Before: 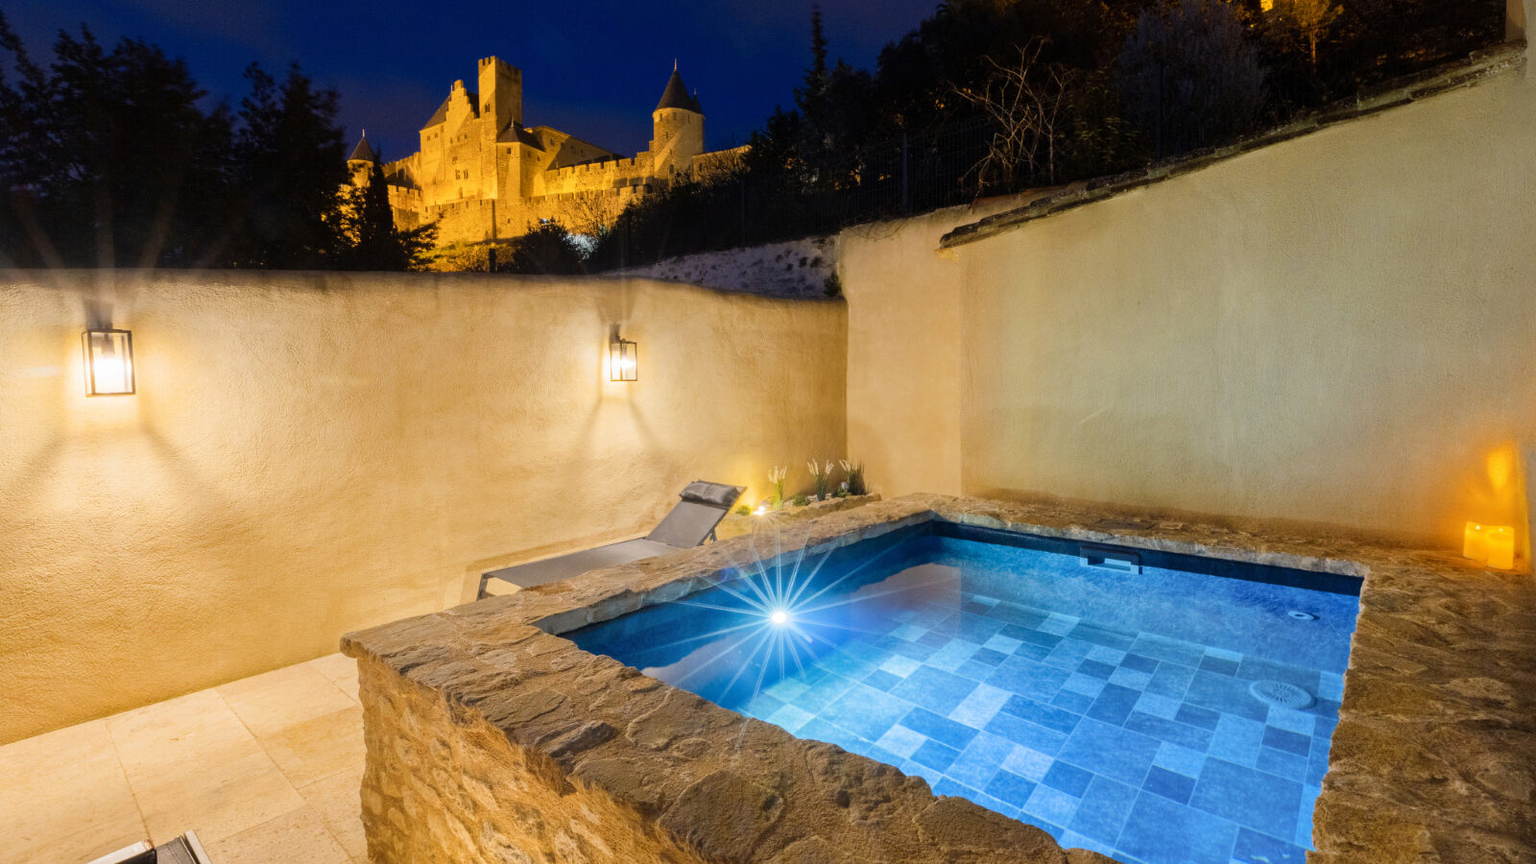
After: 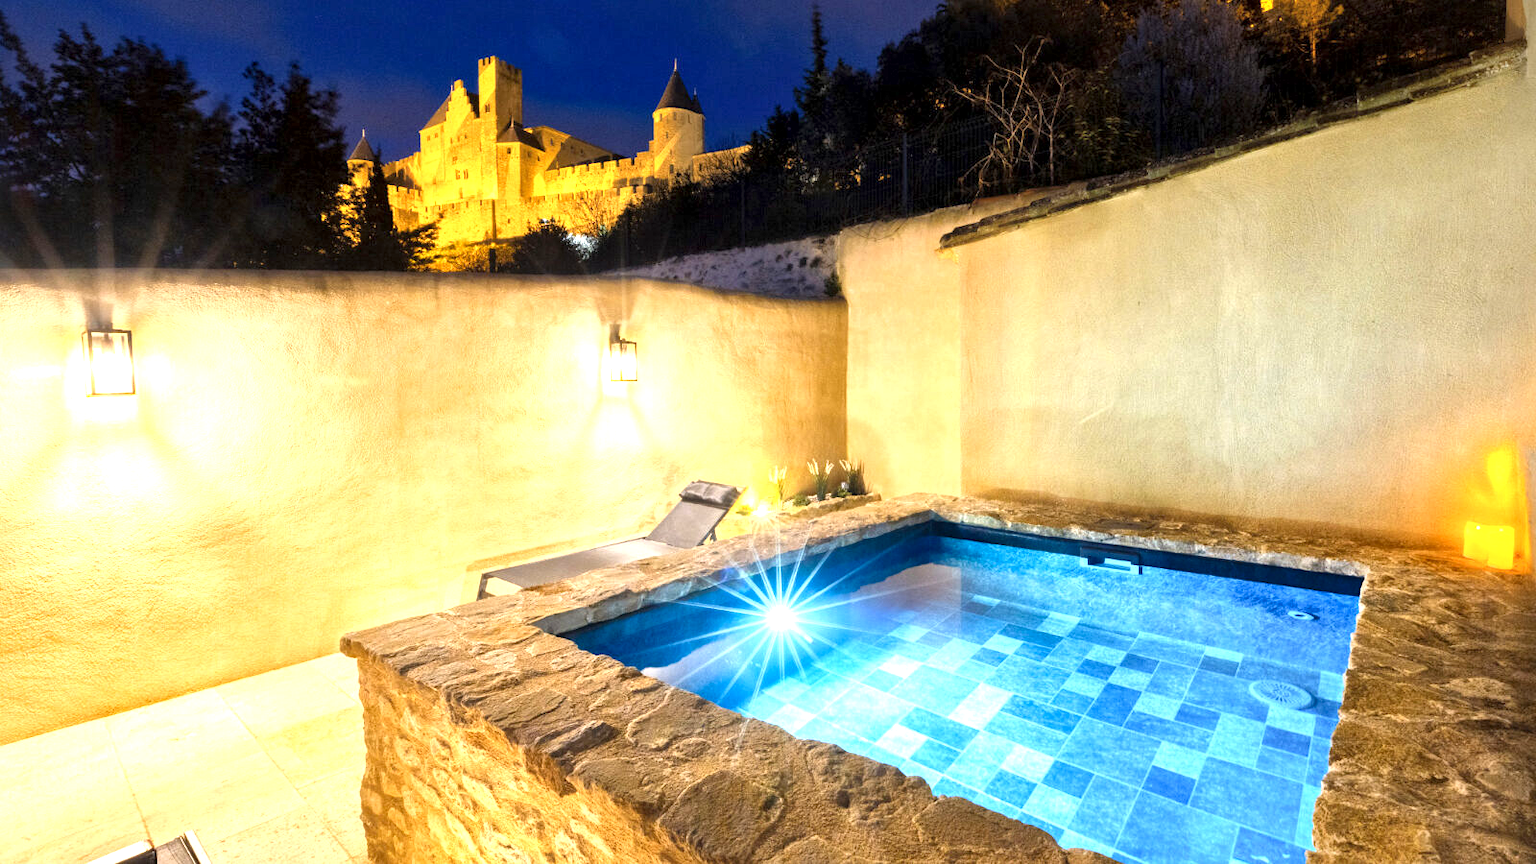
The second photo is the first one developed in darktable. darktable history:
local contrast: mode bilateral grid, contrast 25, coarseness 60, detail 151%, midtone range 0.2
exposure: exposure 1.15 EV, compensate highlight preservation false
